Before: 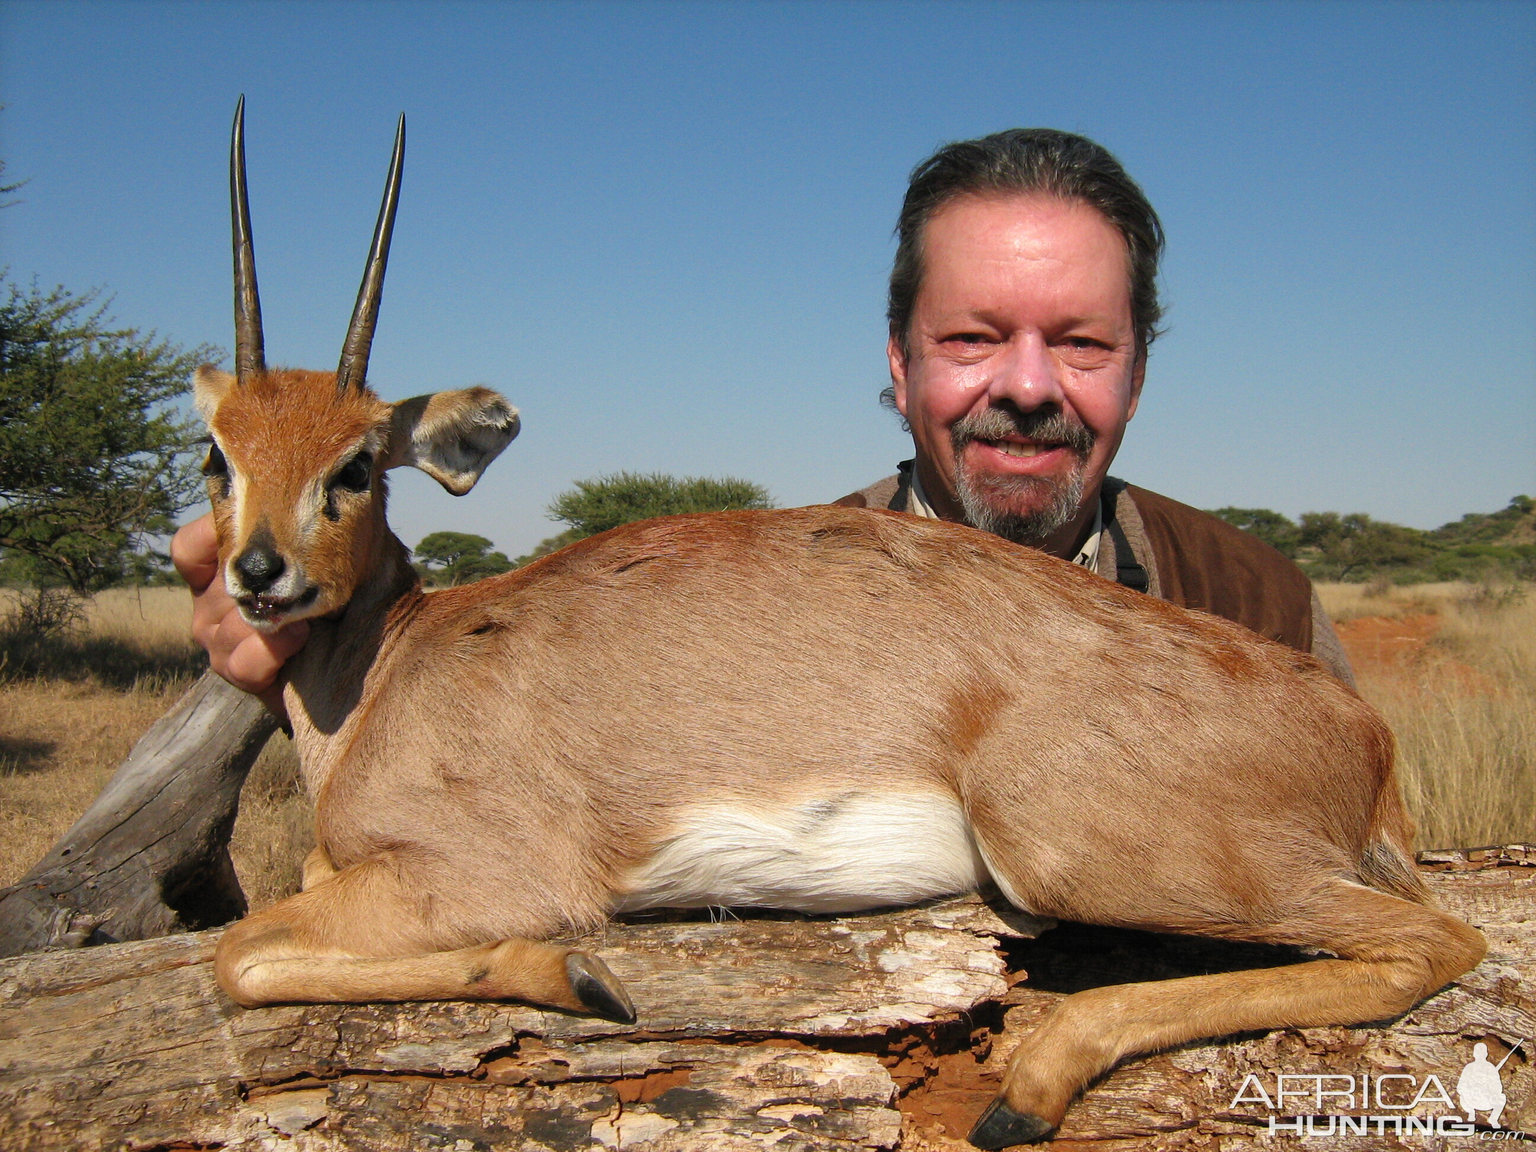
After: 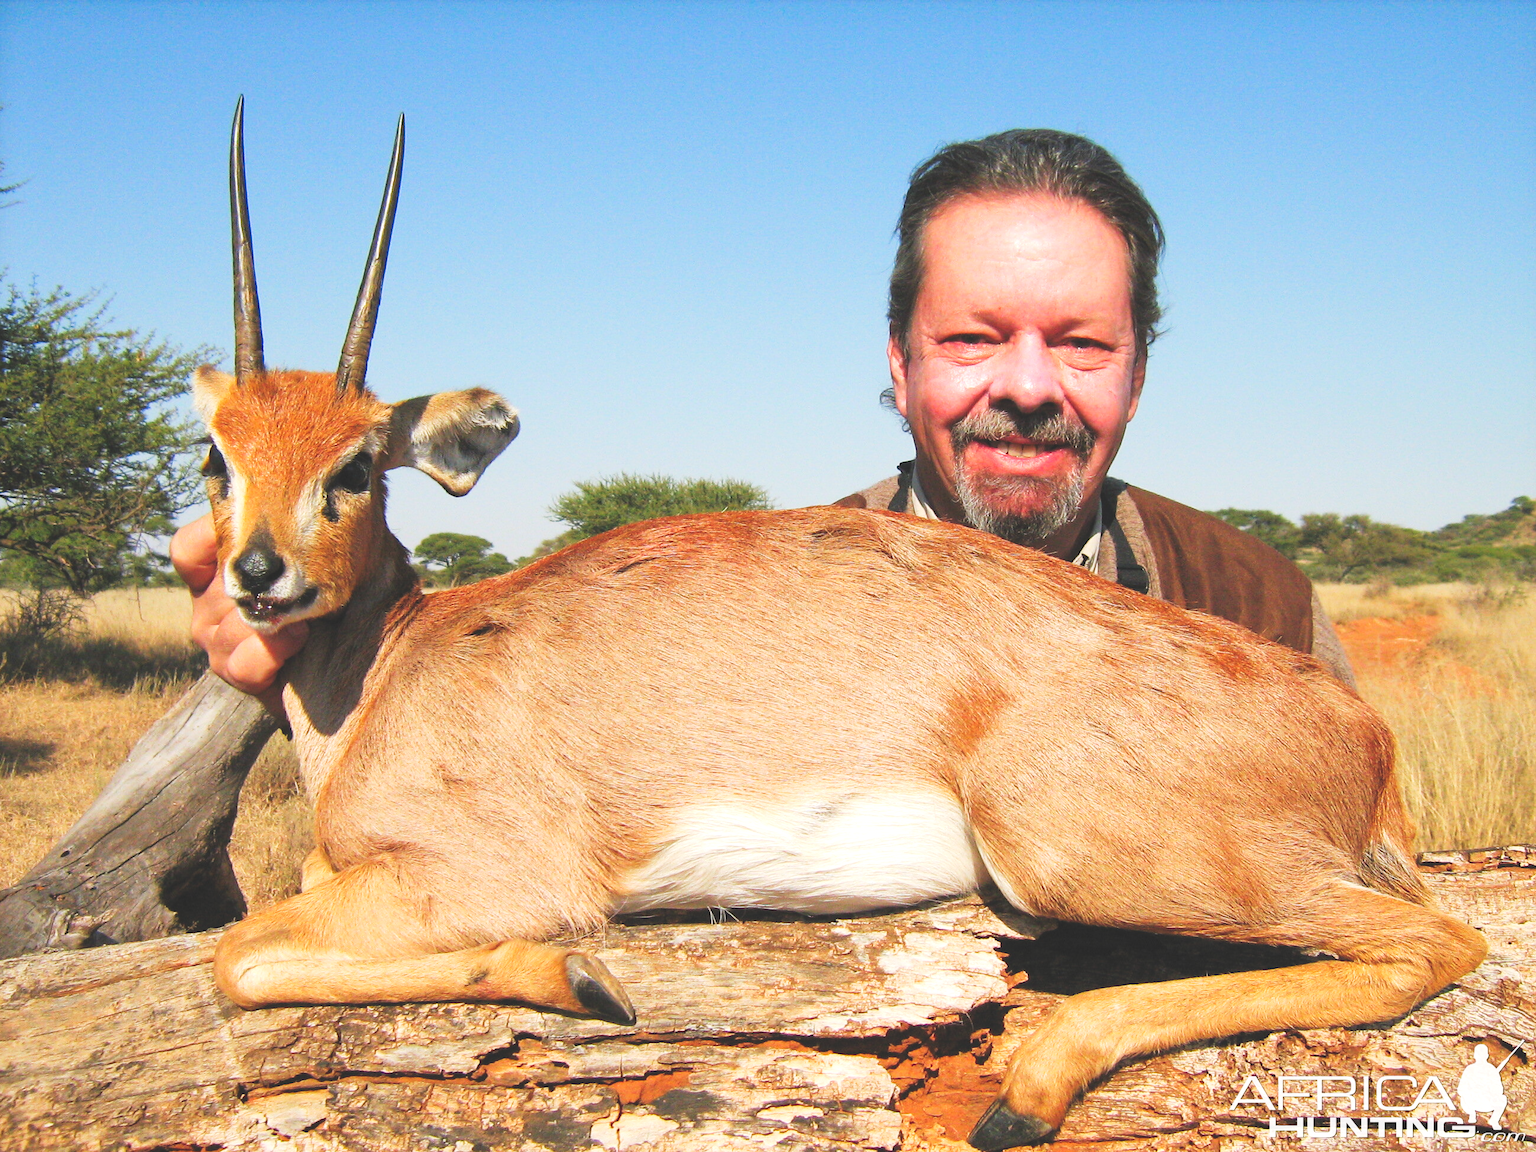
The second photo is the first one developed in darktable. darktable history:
crop and rotate: left 0.114%, bottom 0.004%
levels: levels [0.044, 0.416, 0.908]
tone curve: curves: ch0 [(0, 0.11) (0.181, 0.223) (0.405, 0.46) (0.456, 0.528) (0.634, 0.728) (0.877, 0.89) (0.984, 0.935)]; ch1 [(0, 0.052) (0.443, 0.43) (0.492, 0.485) (0.566, 0.579) (0.595, 0.625) (0.608, 0.654) (0.65, 0.708) (1, 0.961)]; ch2 [(0, 0) (0.33, 0.301) (0.421, 0.443) (0.447, 0.489) (0.495, 0.492) (0.537, 0.57) (0.586, 0.591) (0.663, 0.686) (1, 1)], preserve colors none
